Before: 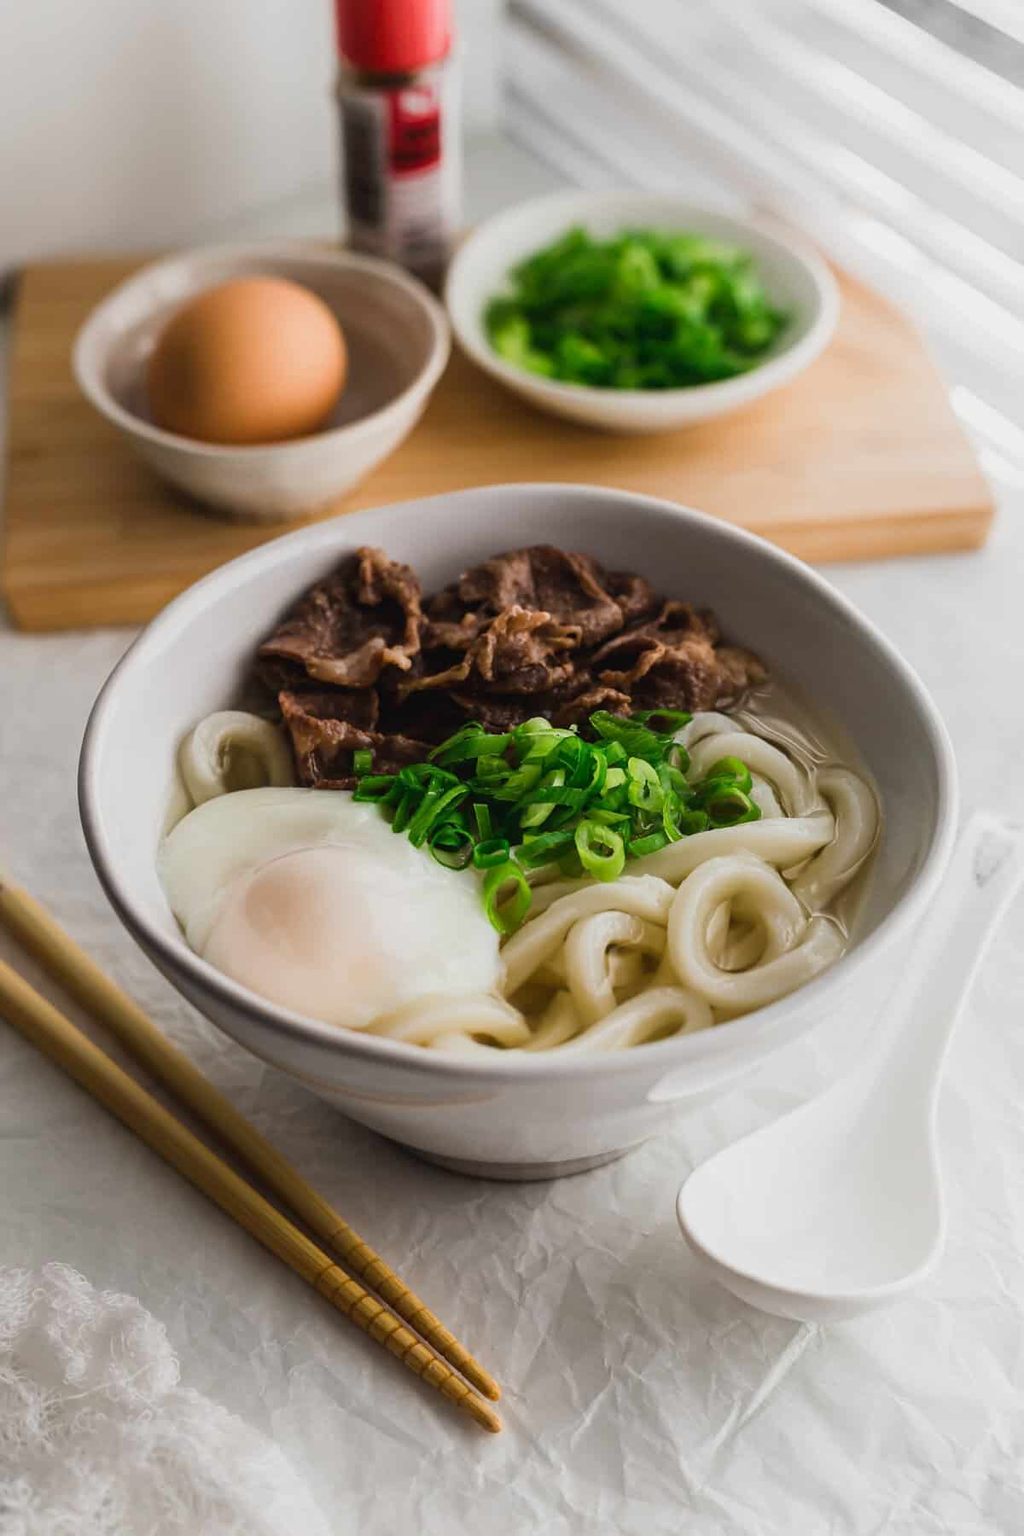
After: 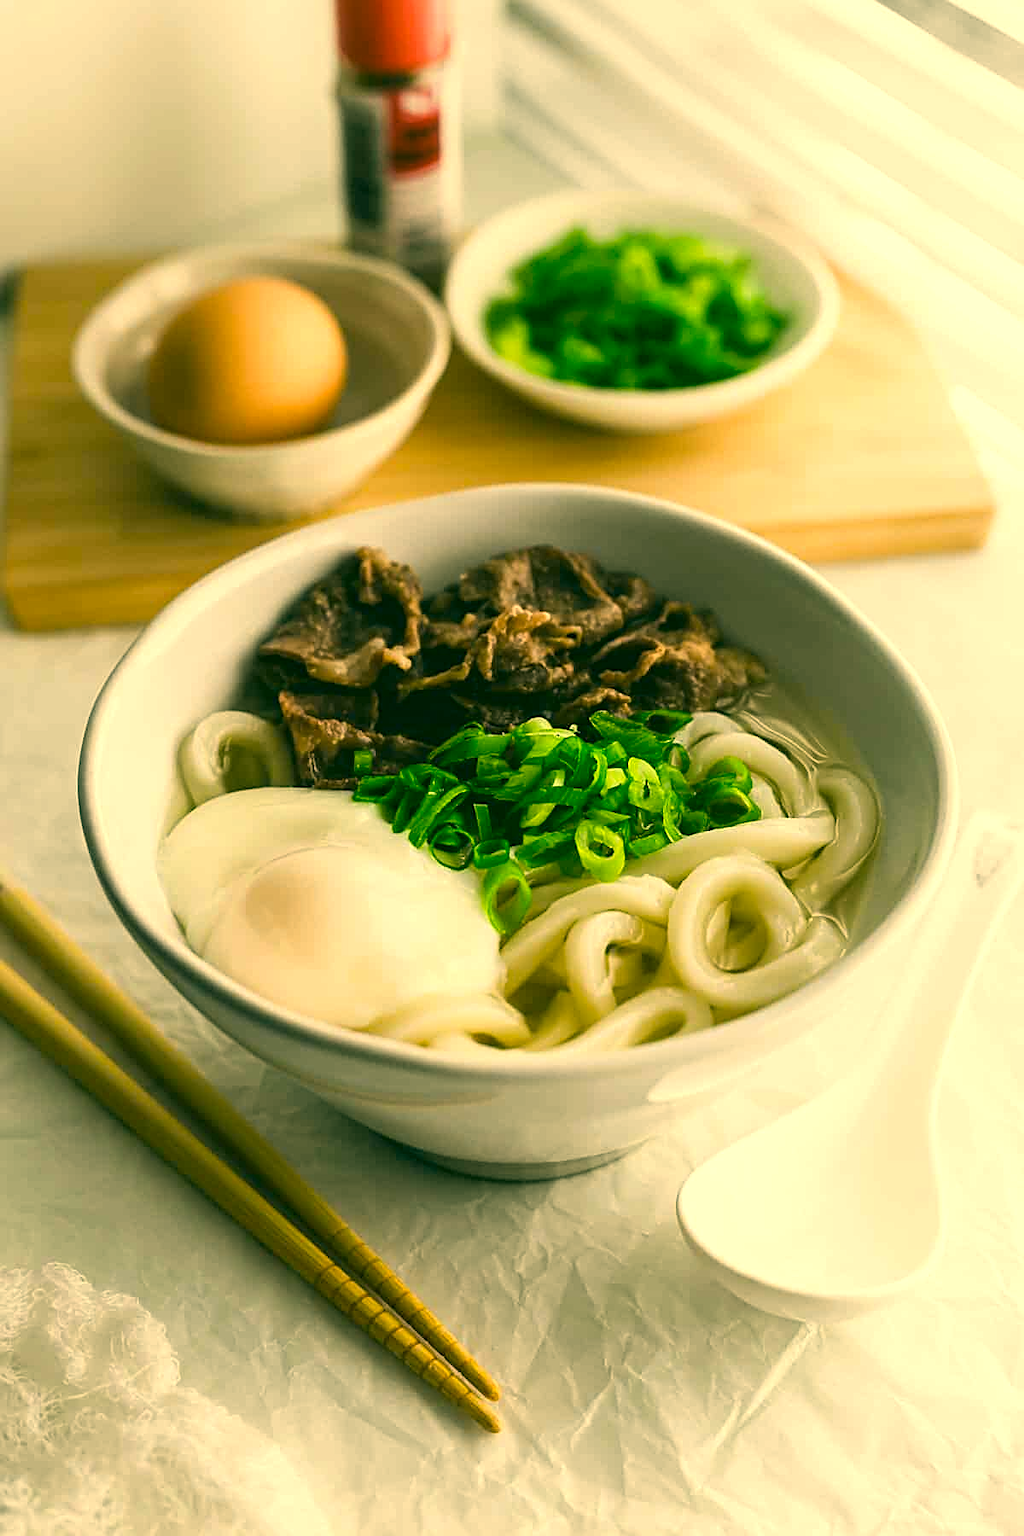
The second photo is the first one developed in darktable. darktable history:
sharpen: on, module defaults
exposure: black level correction 0, exposure 0.5 EV, compensate exposure bias true, compensate highlight preservation false
color correction: highlights a* 5.65, highlights b* 33.18, shadows a* -26.6, shadows b* 3.73
